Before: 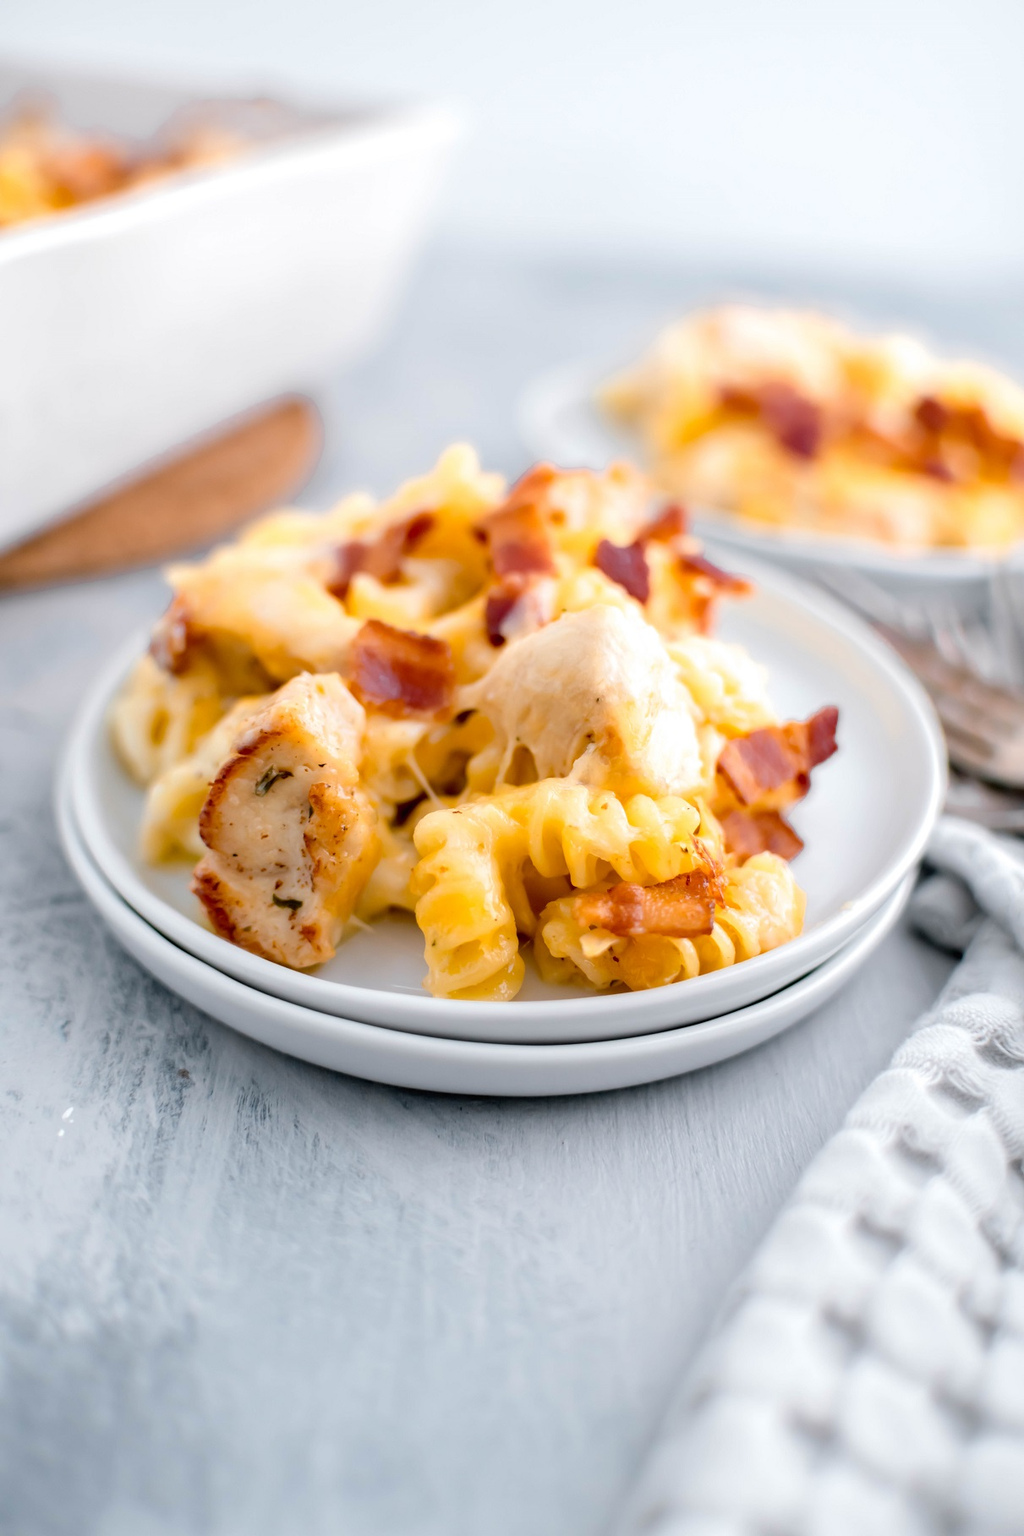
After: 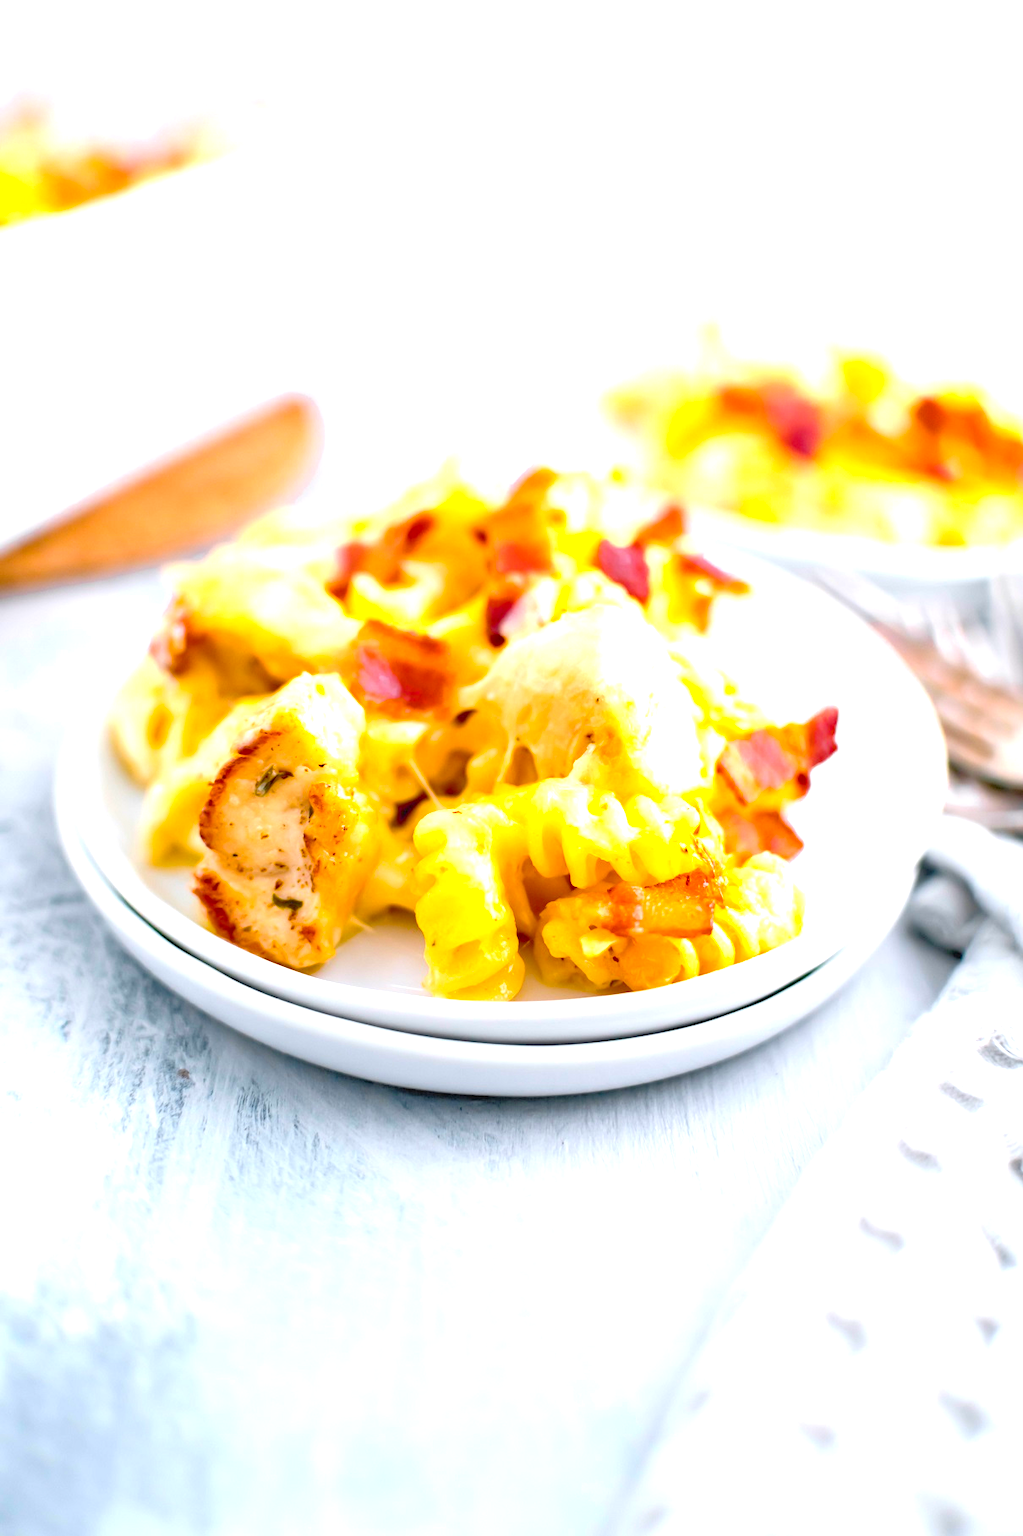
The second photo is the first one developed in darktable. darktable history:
tone equalizer: -7 EV 0.15 EV, -6 EV 0.6 EV, -5 EV 1.15 EV, -4 EV 1.33 EV, -3 EV 1.15 EV, -2 EV 0.6 EV, -1 EV 0.15 EV, mask exposure compensation -0.5 EV
exposure: black level correction 0, exposure 1.015 EV, compensate exposure bias true, compensate highlight preservation false
color balance rgb: perceptual saturation grading › global saturation 30%, global vibrance 20%
